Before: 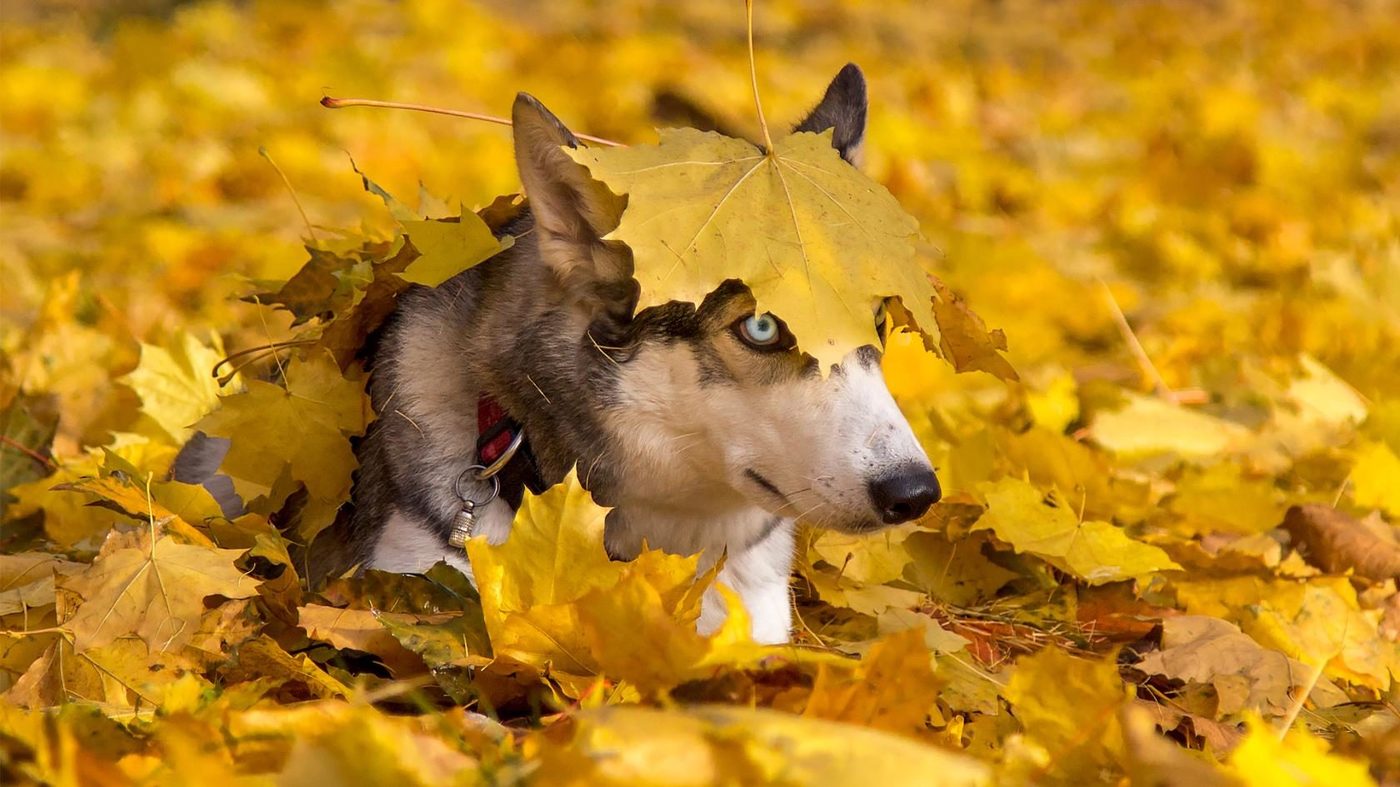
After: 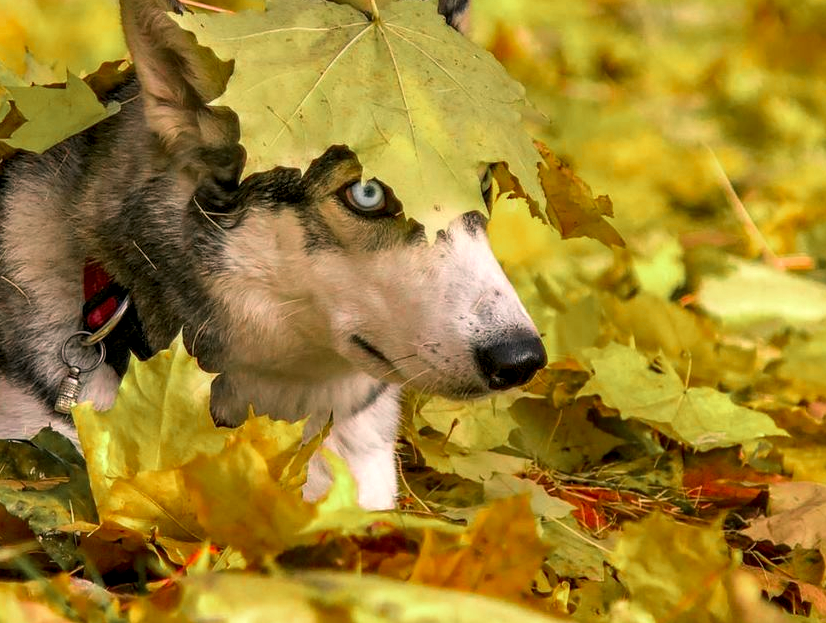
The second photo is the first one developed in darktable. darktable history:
color correction: highlights a* 4.16, highlights b* 4.99, shadows a* -7.96, shadows b* 4.9
color zones: curves: ch0 [(0, 0.466) (0.128, 0.466) (0.25, 0.5) (0.375, 0.456) (0.5, 0.5) (0.625, 0.5) (0.737, 0.652) (0.875, 0.5)]; ch1 [(0, 0.603) (0.125, 0.618) (0.261, 0.348) (0.372, 0.353) (0.497, 0.363) (0.611, 0.45) (0.731, 0.427) (0.875, 0.518) (0.998, 0.652)]; ch2 [(0, 0.559) (0.125, 0.451) (0.253, 0.564) (0.37, 0.578) (0.5, 0.466) (0.625, 0.471) (0.731, 0.471) (0.88, 0.485)]
crop and rotate: left 28.205%, top 17.213%, right 12.766%, bottom 3.556%
shadows and highlights: shadows 36.74, highlights -27.29, soften with gaussian
local contrast: highlights 61%, detail 143%, midtone range 0.429
